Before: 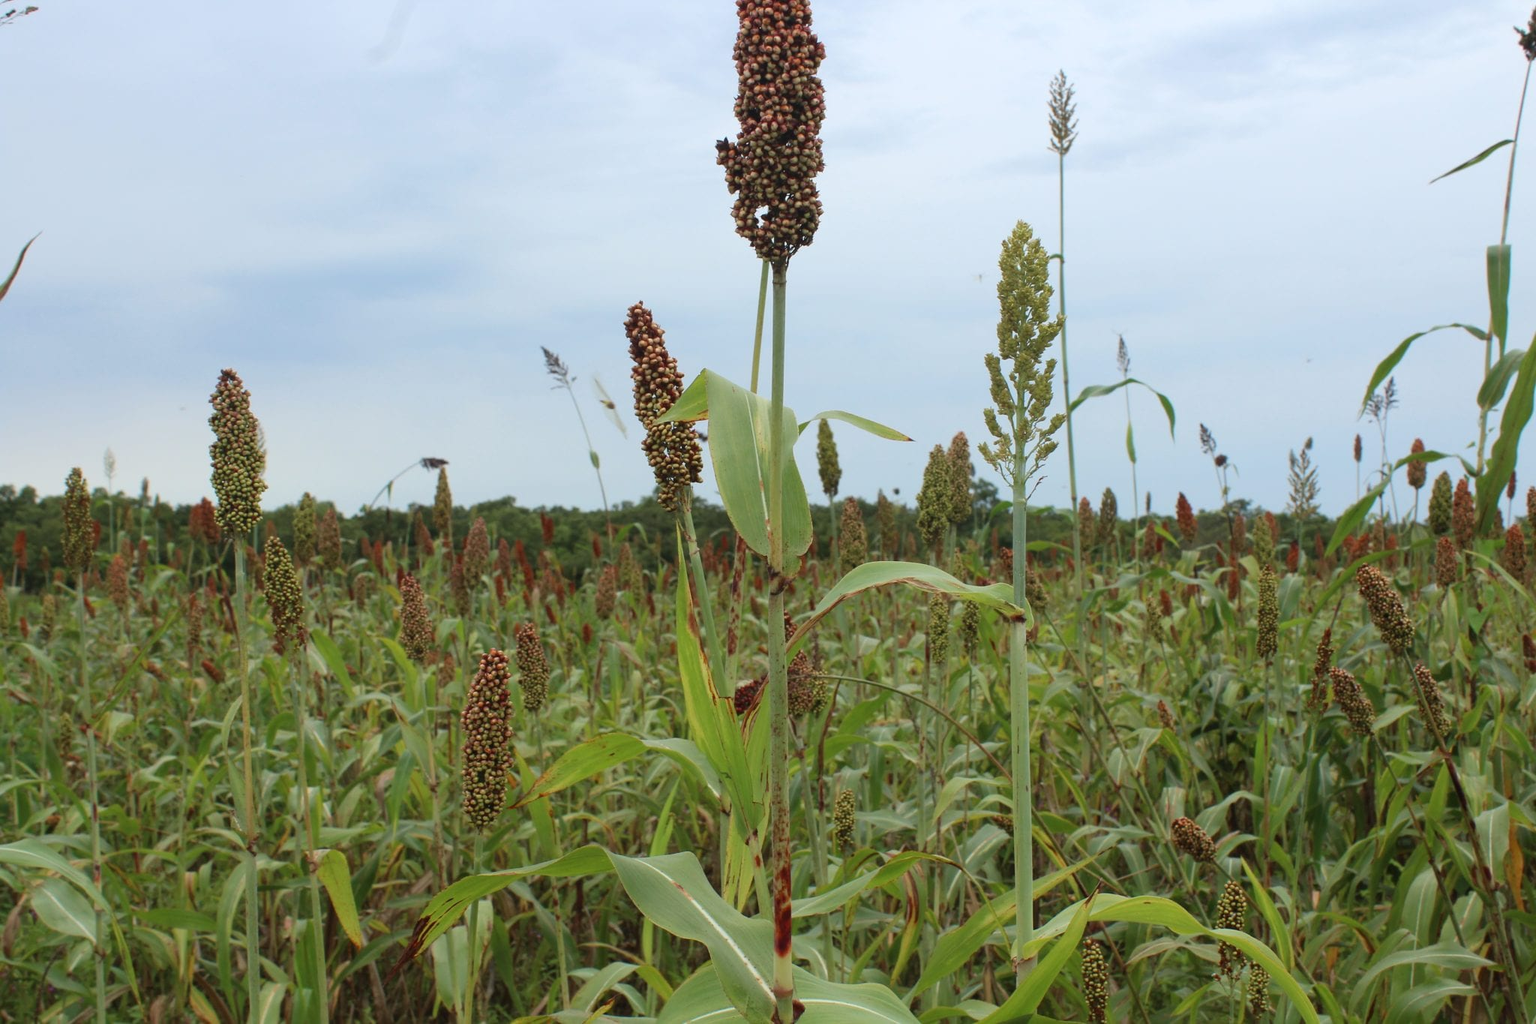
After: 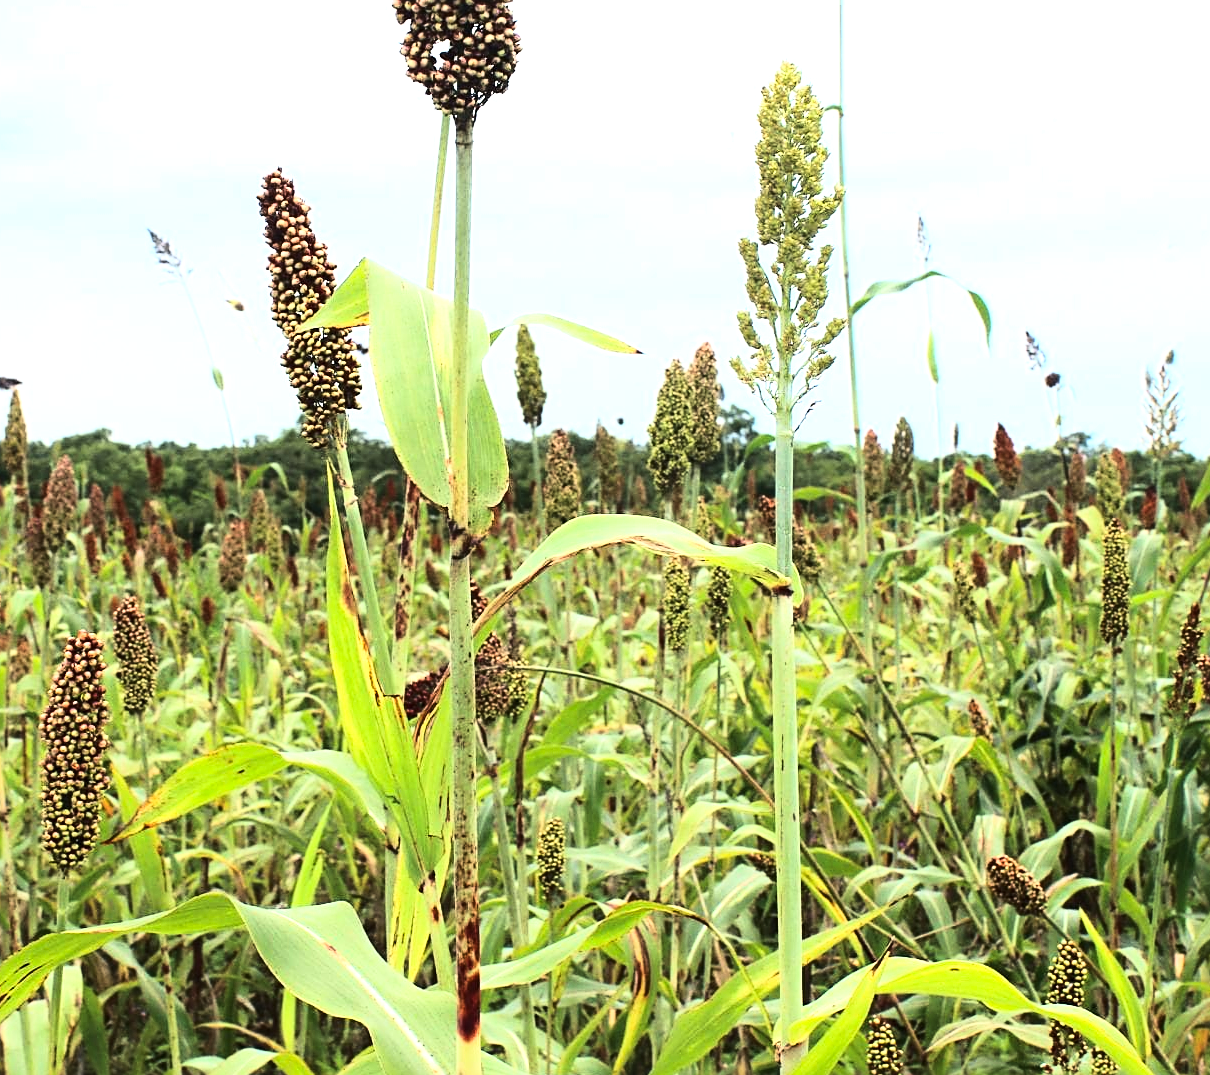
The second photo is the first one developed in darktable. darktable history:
color balance rgb: shadows lift › chroma 2.02%, shadows lift › hue 247.41°, highlights gain › chroma 0.149%, highlights gain › hue 332.48°, perceptual saturation grading › global saturation 0.115%, perceptual brilliance grading › global brilliance 14.477%, perceptual brilliance grading › shadows -34.954%, global vibrance 20%
sharpen: on, module defaults
tone equalizer: -8 EV -0.406 EV, -7 EV -0.407 EV, -6 EV -0.304 EV, -5 EV -0.257 EV, -3 EV 0.203 EV, -2 EV 0.309 EV, -1 EV 0.394 EV, +0 EV 0.441 EV, edges refinement/feathering 500, mask exposure compensation -1.57 EV, preserve details no
base curve: curves: ch0 [(0, 0) (0.028, 0.03) (0.121, 0.232) (0.46, 0.748) (0.859, 0.968) (1, 1)]
crop and rotate: left 28.123%, top 17.16%, right 12.789%, bottom 4.059%
exposure: exposure 0.505 EV, compensate highlight preservation false
